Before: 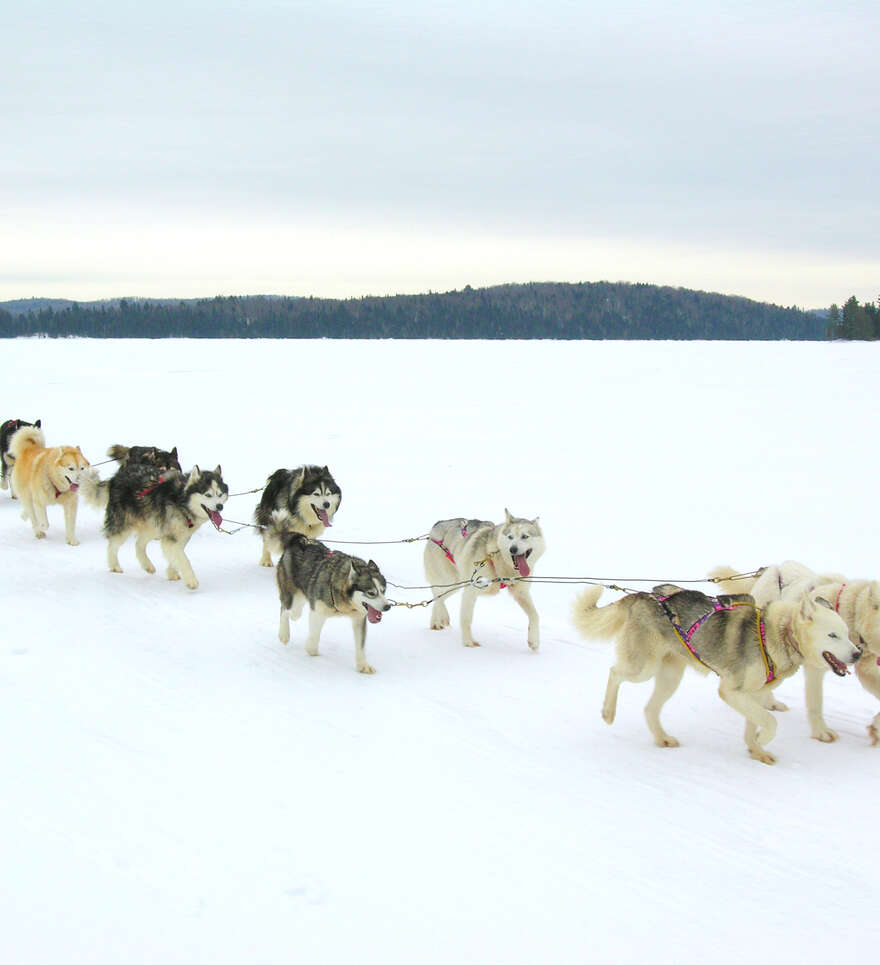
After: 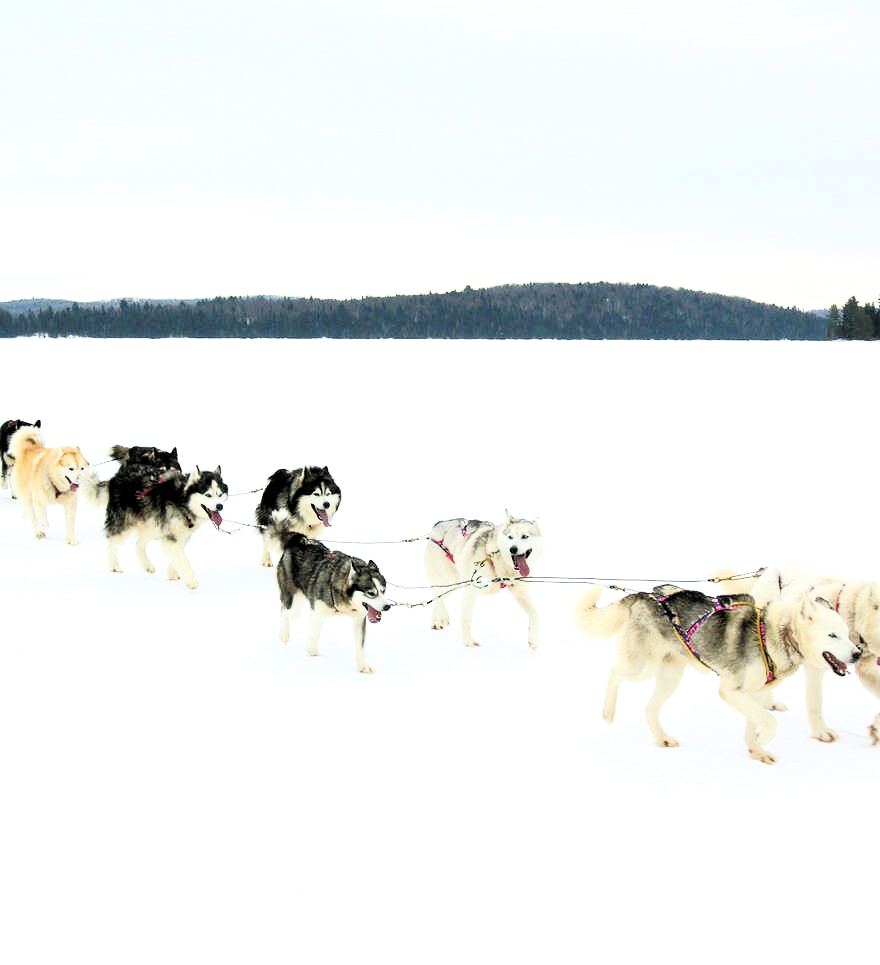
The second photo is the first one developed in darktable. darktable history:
filmic rgb: black relative exposure -3.57 EV, white relative exposure 2.29 EV, hardness 3.41
shadows and highlights: shadows 0, highlights 40
